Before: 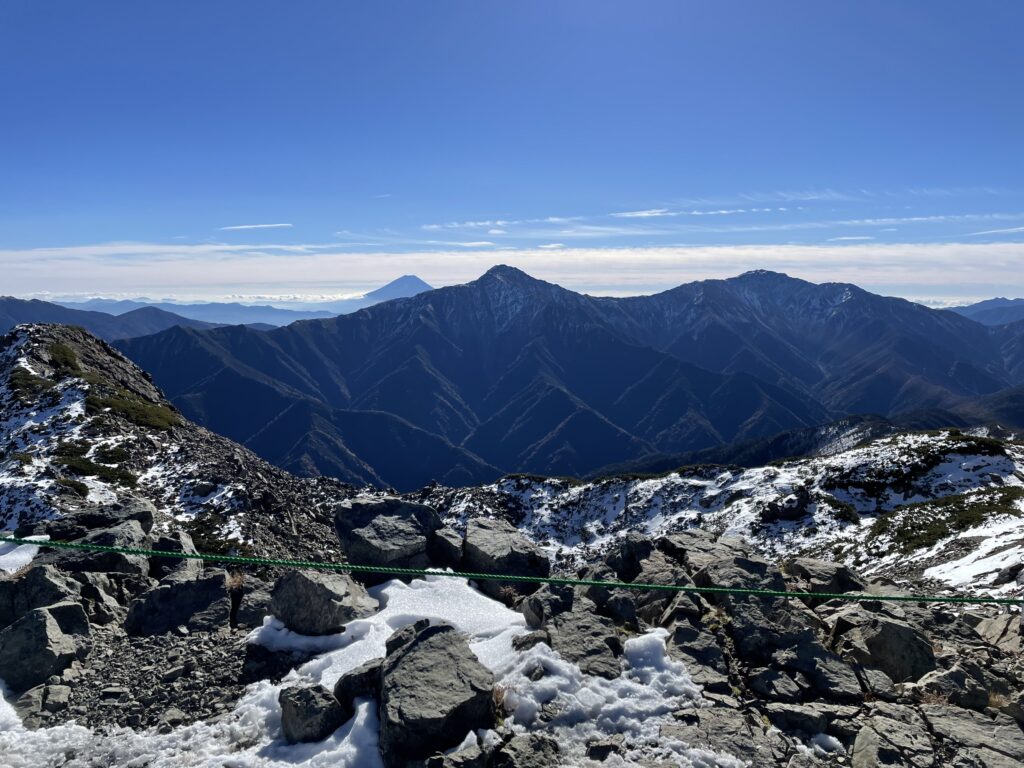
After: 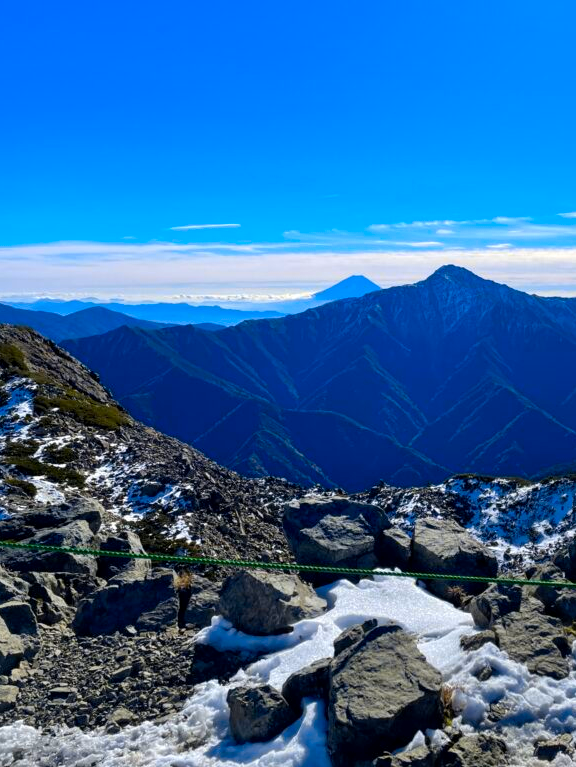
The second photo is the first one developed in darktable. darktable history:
local contrast: highlights 100%, shadows 100%, detail 120%, midtone range 0.2
crop: left 5.114%, right 38.589%
color contrast: green-magenta contrast 1.12, blue-yellow contrast 1.95, unbound 0
